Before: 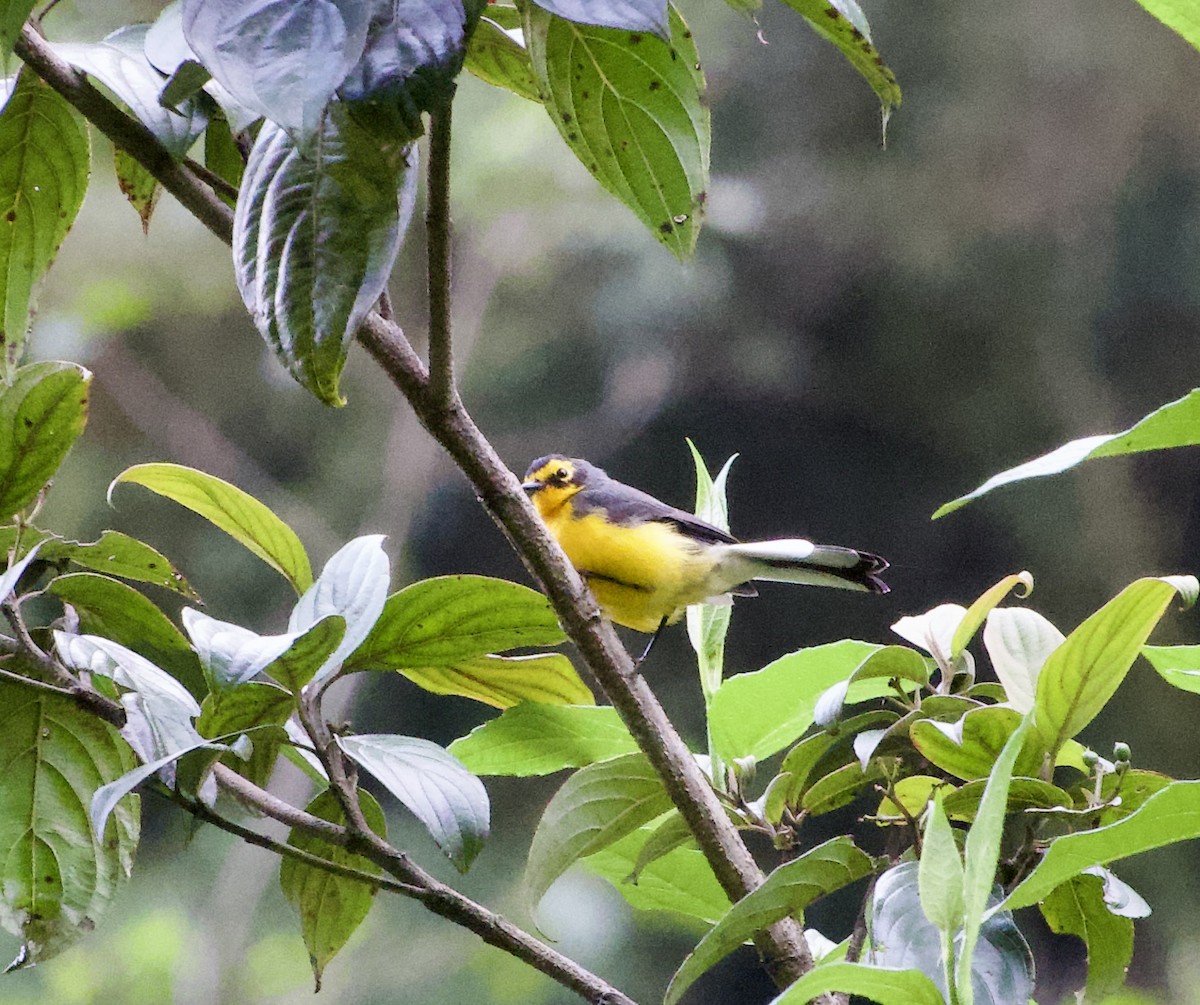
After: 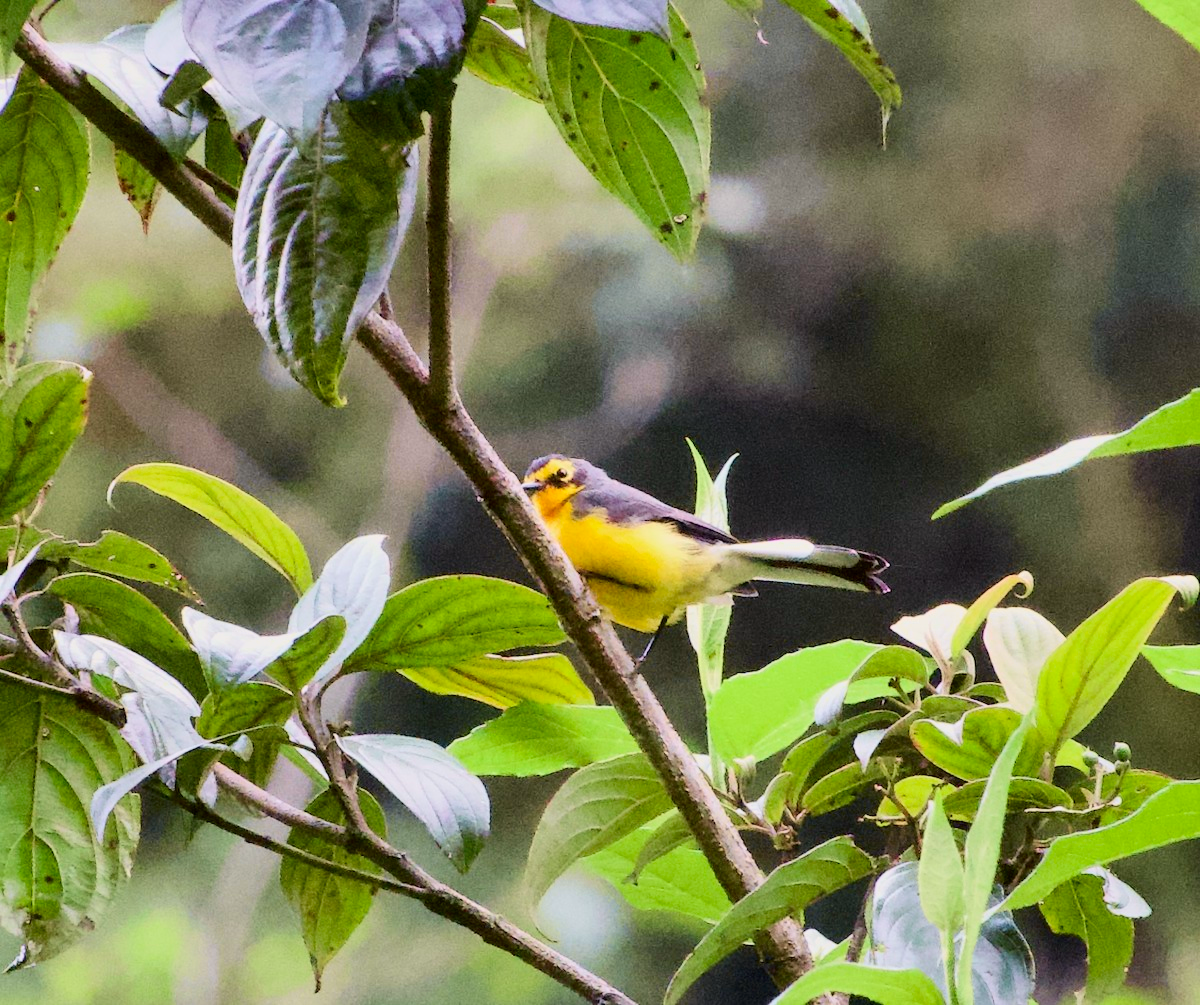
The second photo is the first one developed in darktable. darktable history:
tone curve: curves: ch0 [(0, 0) (0.091, 0.066) (0.184, 0.16) (0.491, 0.519) (0.748, 0.765) (1, 0.919)]; ch1 [(0, 0) (0.179, 0.173) (0.322, 0.32) (0.424, 0.424) (0.502, 0.504) (0.56, 0.575) (0.631, 0.675) (0.777, 0.806) (1, 1)]; ch2 [(0, 0) (0.434, 0.447) (0.485, 0.495) (0.524, 0.563) (0.676, 0.691) (1, 1)], color space Lab, independent channels, preserve colors none
exposure: exposure 0.171 EV, compensate highlight preservation false
